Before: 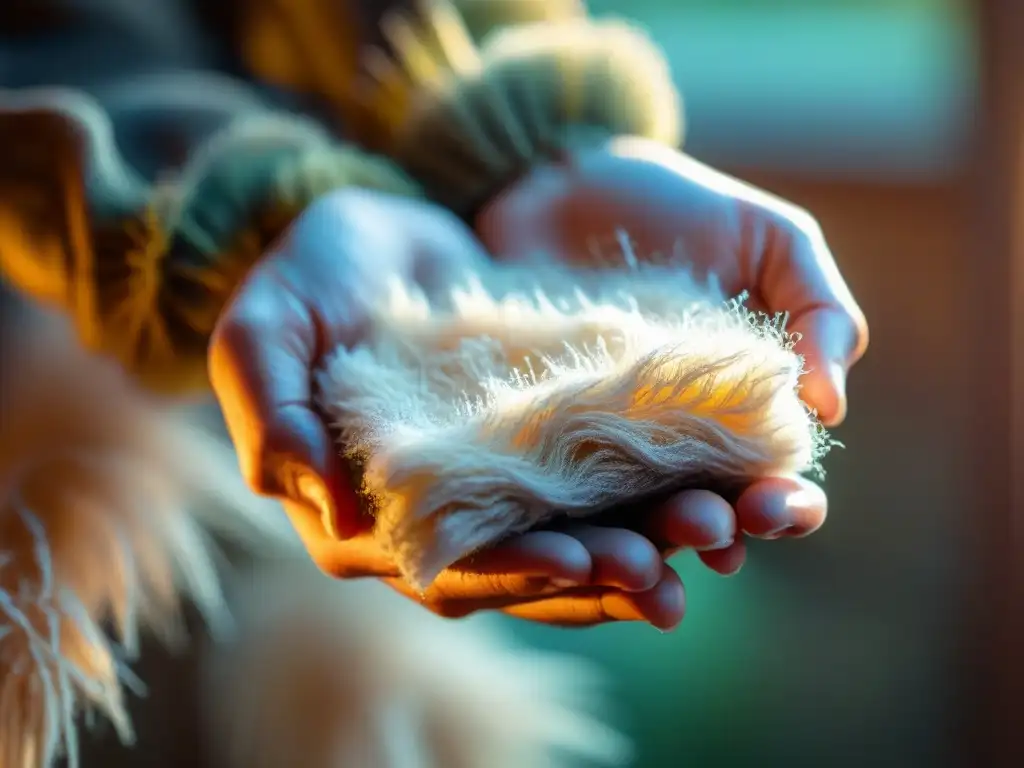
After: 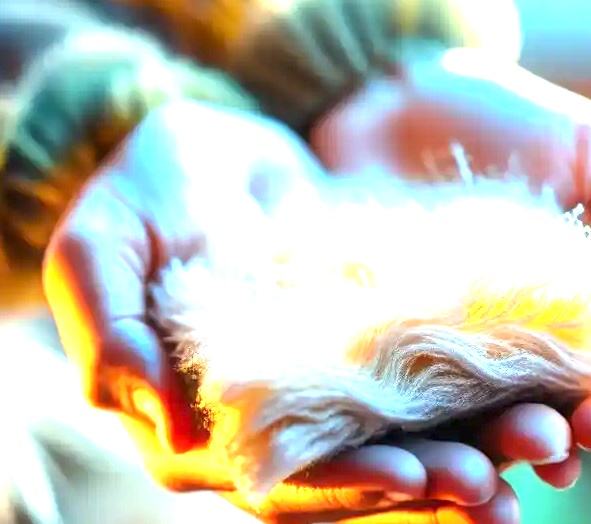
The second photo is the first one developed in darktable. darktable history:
crop: left 16.202%, top 11.208%, right 26.045%, bottom 20.557%
exposure: exposure 2.04 EV, compensate highlight preservation false
